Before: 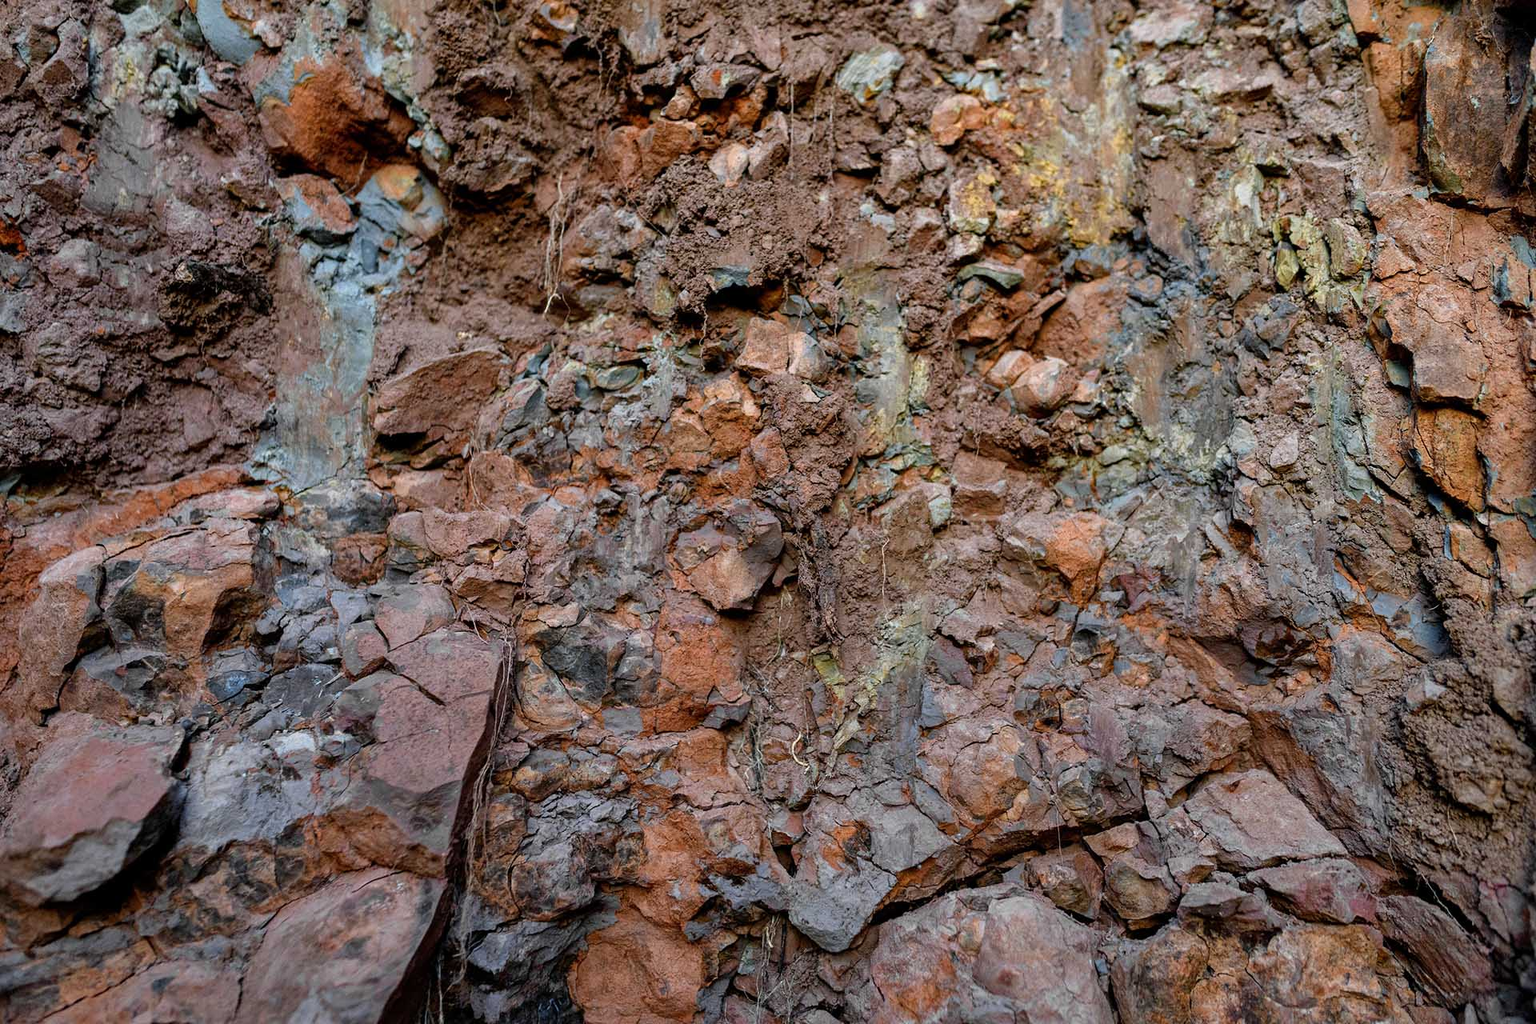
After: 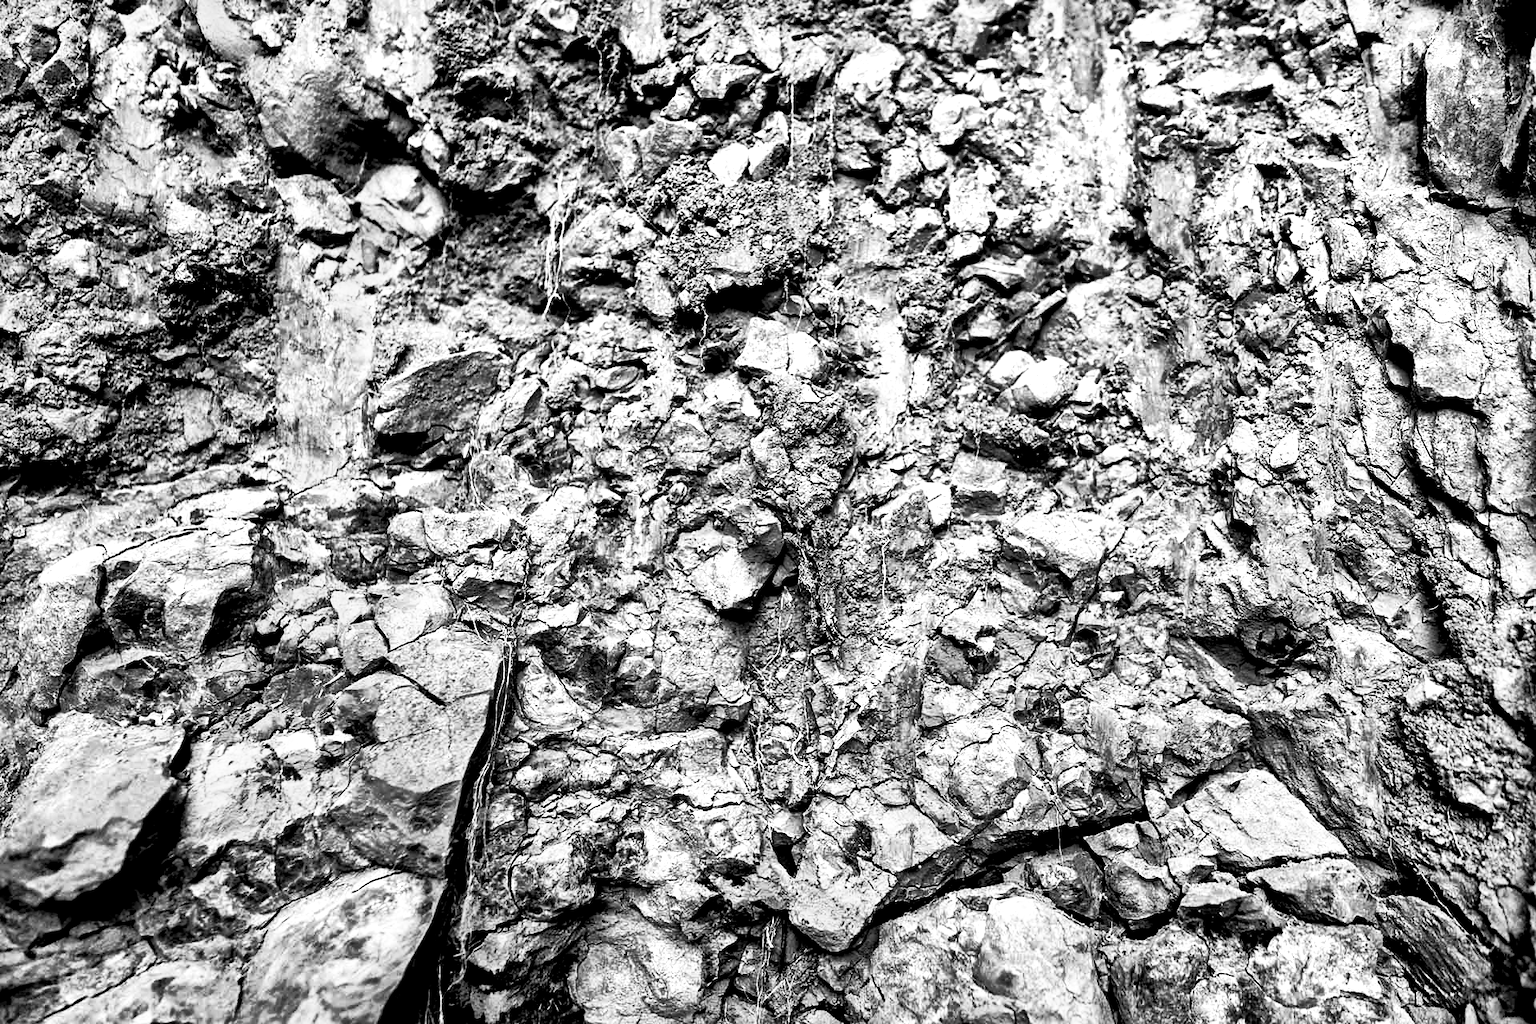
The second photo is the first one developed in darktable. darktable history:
contrast brightness saturation: contrast 0.28
exposure: exposure 0.2 EV, compensate highlight preservation false
base curve: curves: ch0 [(0, 0) (0.028, 0.03) (0.121, 0.232) (0.46, 0.748) (0.859, 0.968) (1, 1)], preserve colors none
monochrome: a 26.22, b 42.67, size 0.8
local contrast: mode bilateral grid, contrast 25, coarseness 60, detail 151%, midtone range 0.2
tone mapping: contrast compression 1.5, spatial extent 10 | blend: blend mode average, opacity 100%; mask: uniform (no mask)
shadows and highlights: shadows 75, highlights -60.85, soften with gaussian
contrast equalizer: y [[0.535, 0.543, 0.548, 0.548, 0.542, 0.532], [0.5 ×6], [0.5 ×6], [0 ×6], [0 ×6]]
tone curve: curves: ch0 [(0, 0) (0.004, 0.001) (0.133, 0.16) (0.325, 0.399) (0.475, 0.588) (0.832, 0.903) (1, 1)], color space Lab, linked channels, preserve colors none
levels: black 3.83%, white 90.64%, levels [0.044, 0.416, 0.908]
